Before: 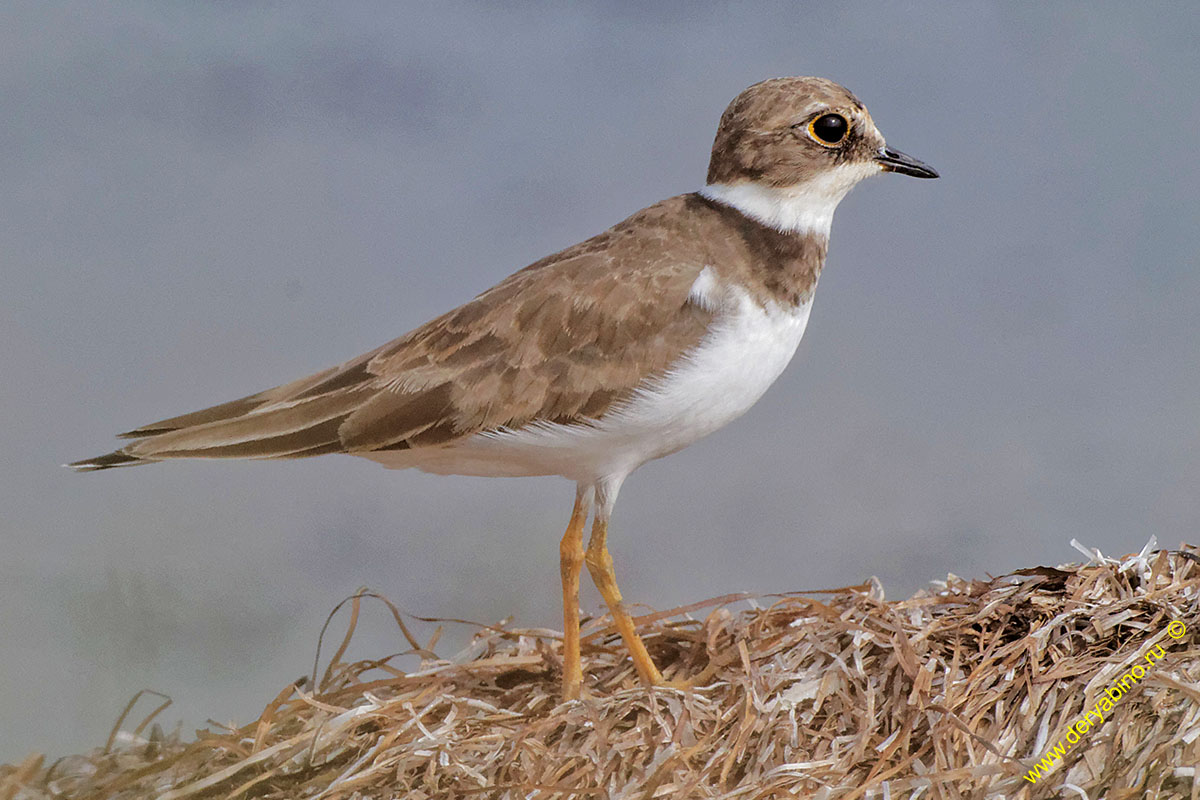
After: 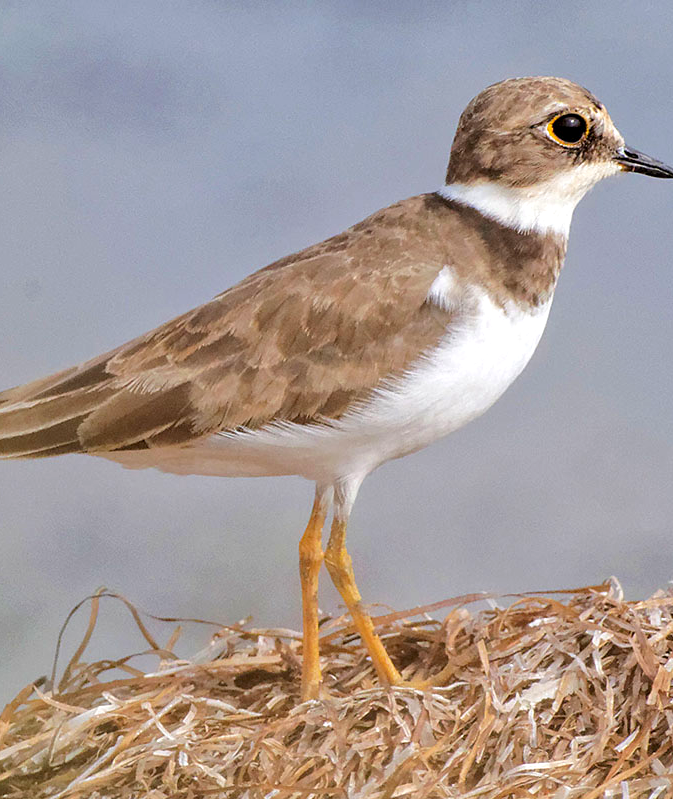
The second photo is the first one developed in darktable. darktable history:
exposure: black level correction 0.001, exposure 0.5 EV, compensate highlight preservation false
crop: left 21.804%, right 22.063%, bottom 0.004%
color balance rgb: perceptual saturation grading › global saturation 11.412%
